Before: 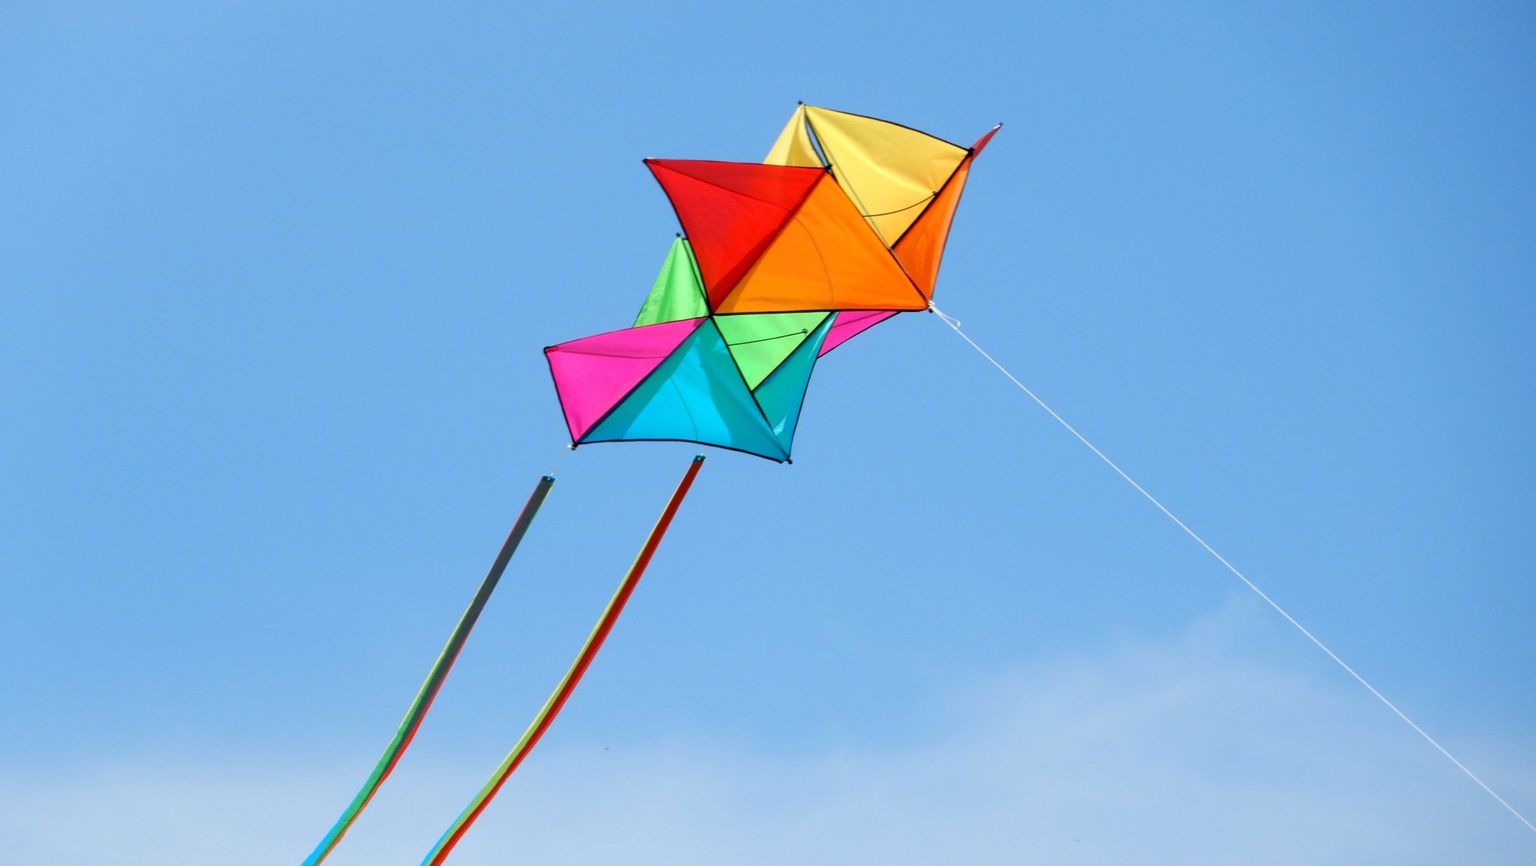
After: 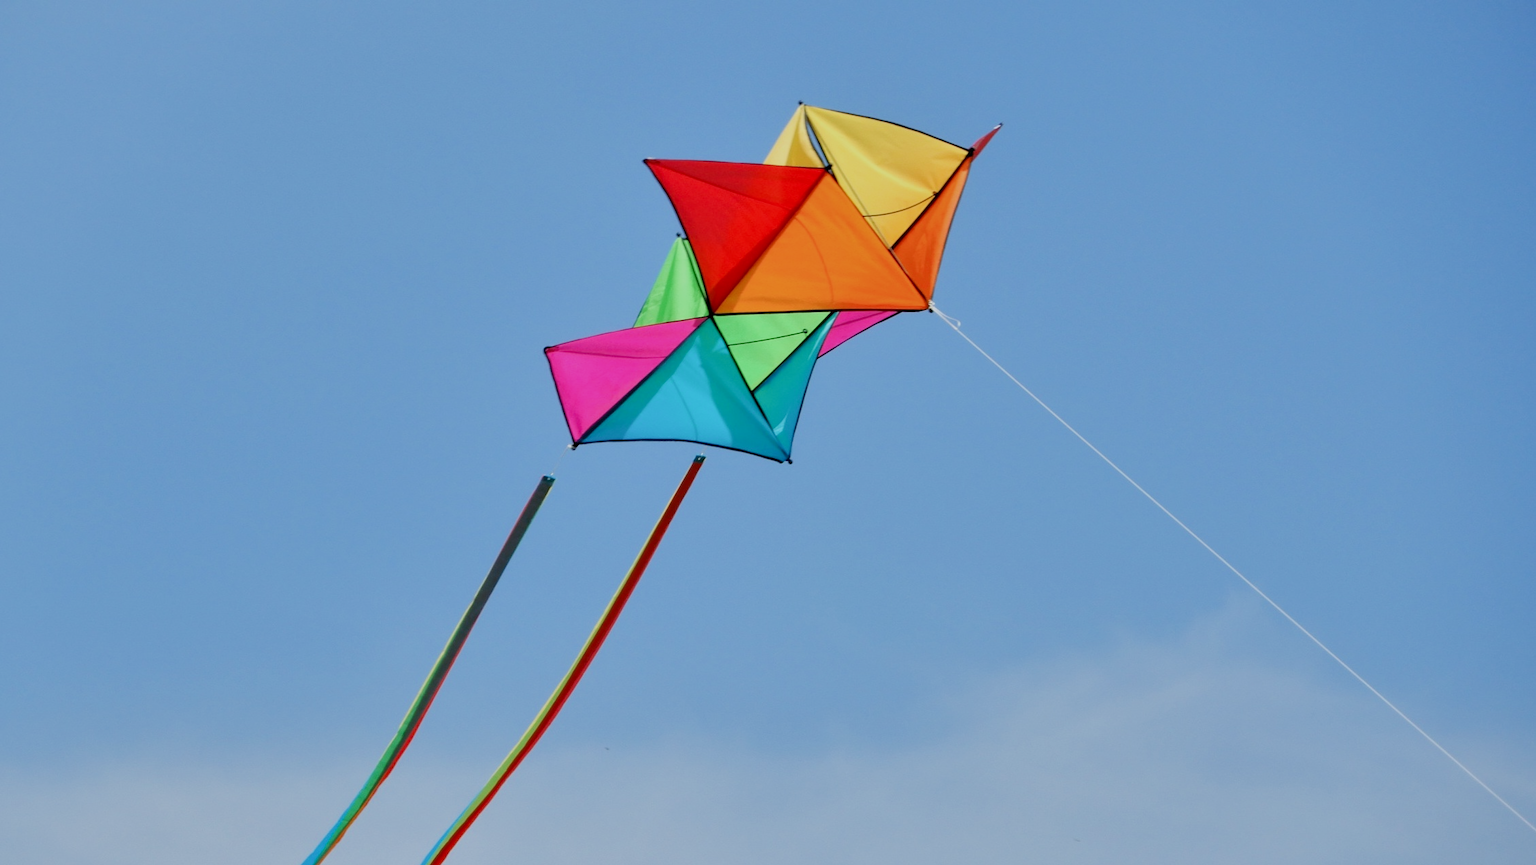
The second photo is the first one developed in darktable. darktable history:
filmic rgb: black relative exposure -8.03 EV, white relative exposure 4.03 EV, hardness 4.11, iterations of high-quality reconstruction 0
shadows and highlights: soften with gaussian
